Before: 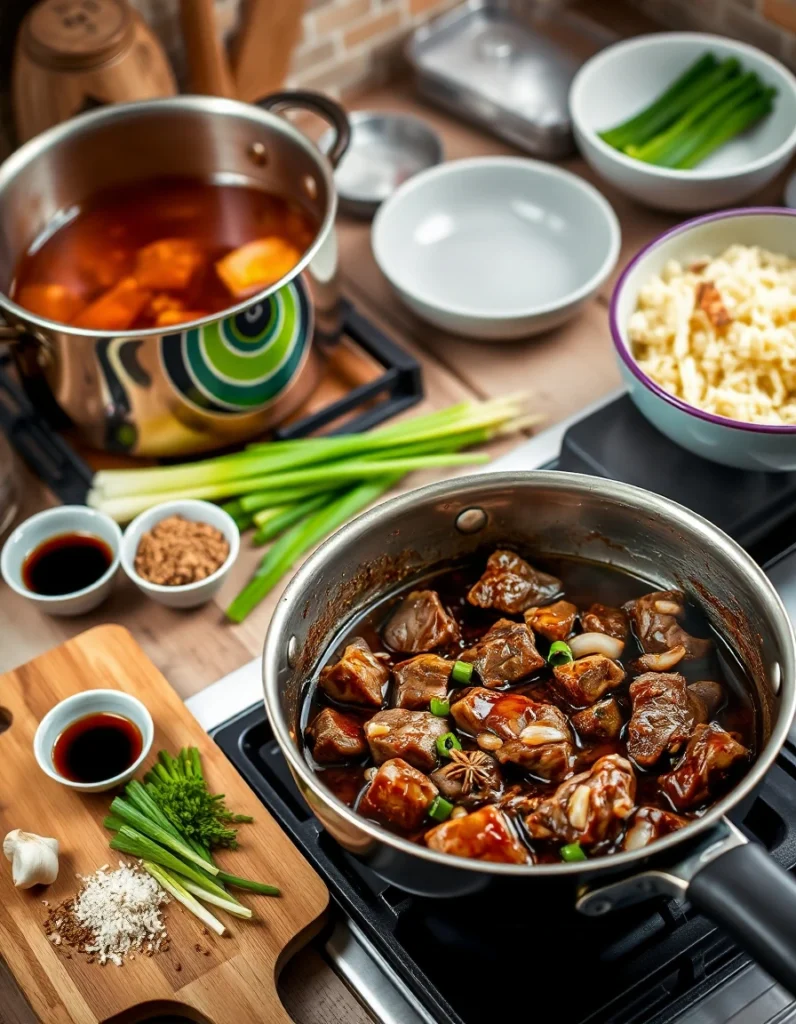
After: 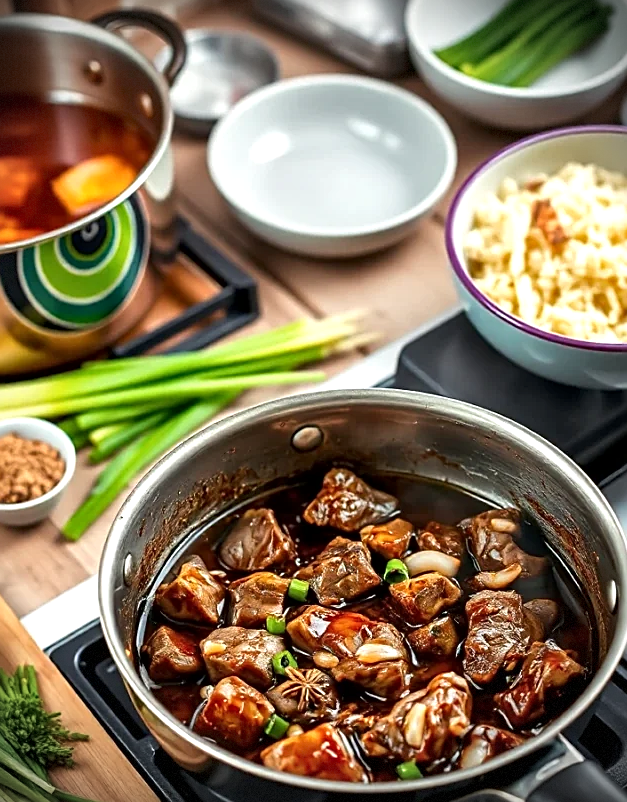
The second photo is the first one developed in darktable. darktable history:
exposure: exposure 0.297 EV, compensate highlight preservation false
crop and rotate: left 20.723%, top 8.031%, right 0.403%, bottom 13.585%
sharpen: on, module defaults
vignetting: fall-off radius 61.25%, brightness -0.853, dithering 8-bit output, unbound false
local contrast: mode bilateral grid, contrast 29, coarseness 16, detail 116%, midtone range 0.2
